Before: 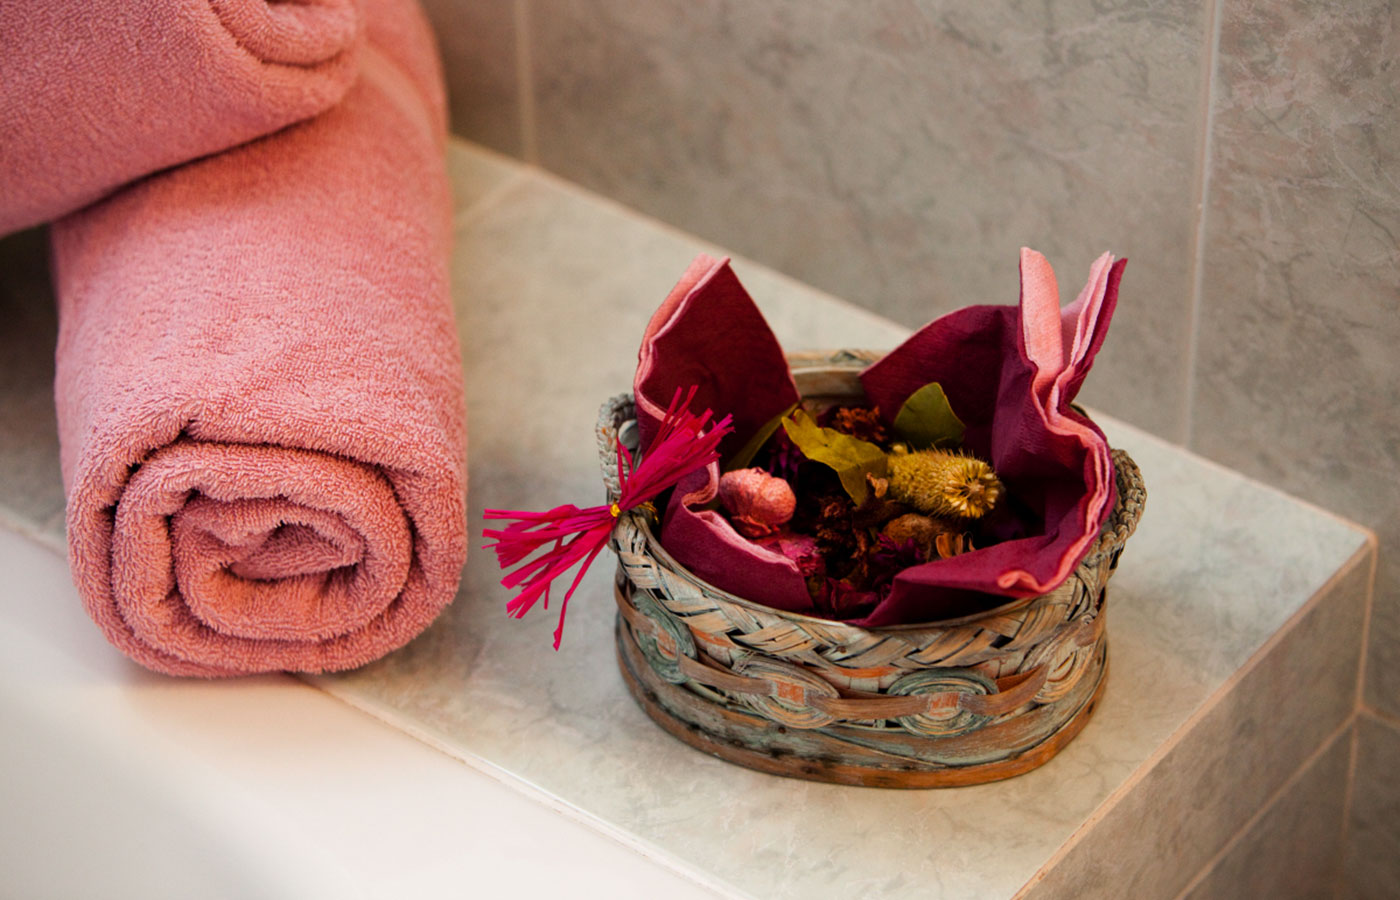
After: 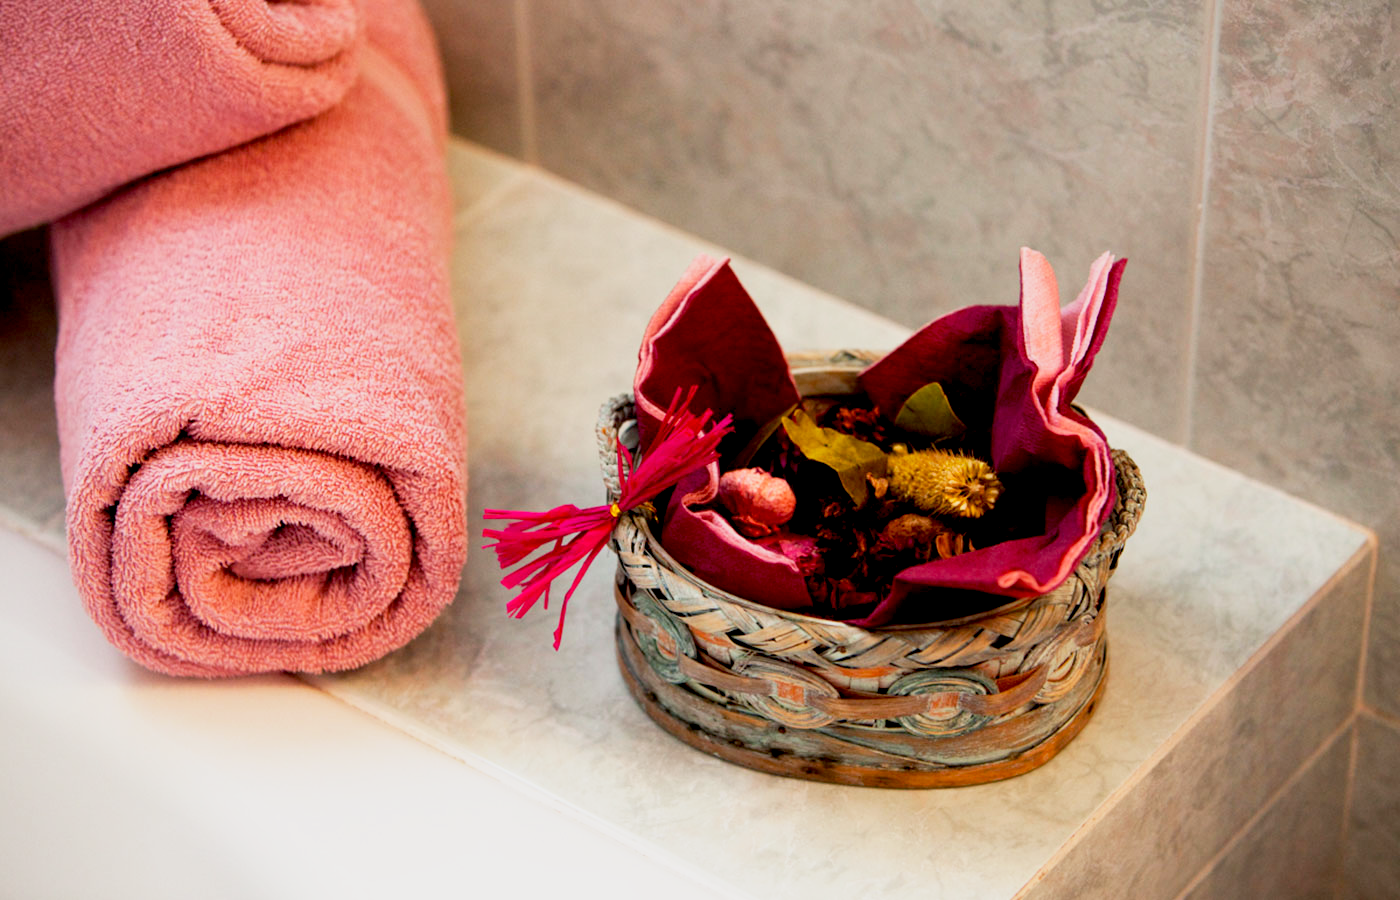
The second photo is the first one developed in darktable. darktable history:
base curve: curves: ch0 [(0, 0) (0.088, 0.125) (0.176, 0.251) (0.354, 0.501) (0.613, 0.749) (1, 0.877)], preserve colors none
exposure: black level correction 0.011, compensate highlight preservation false
